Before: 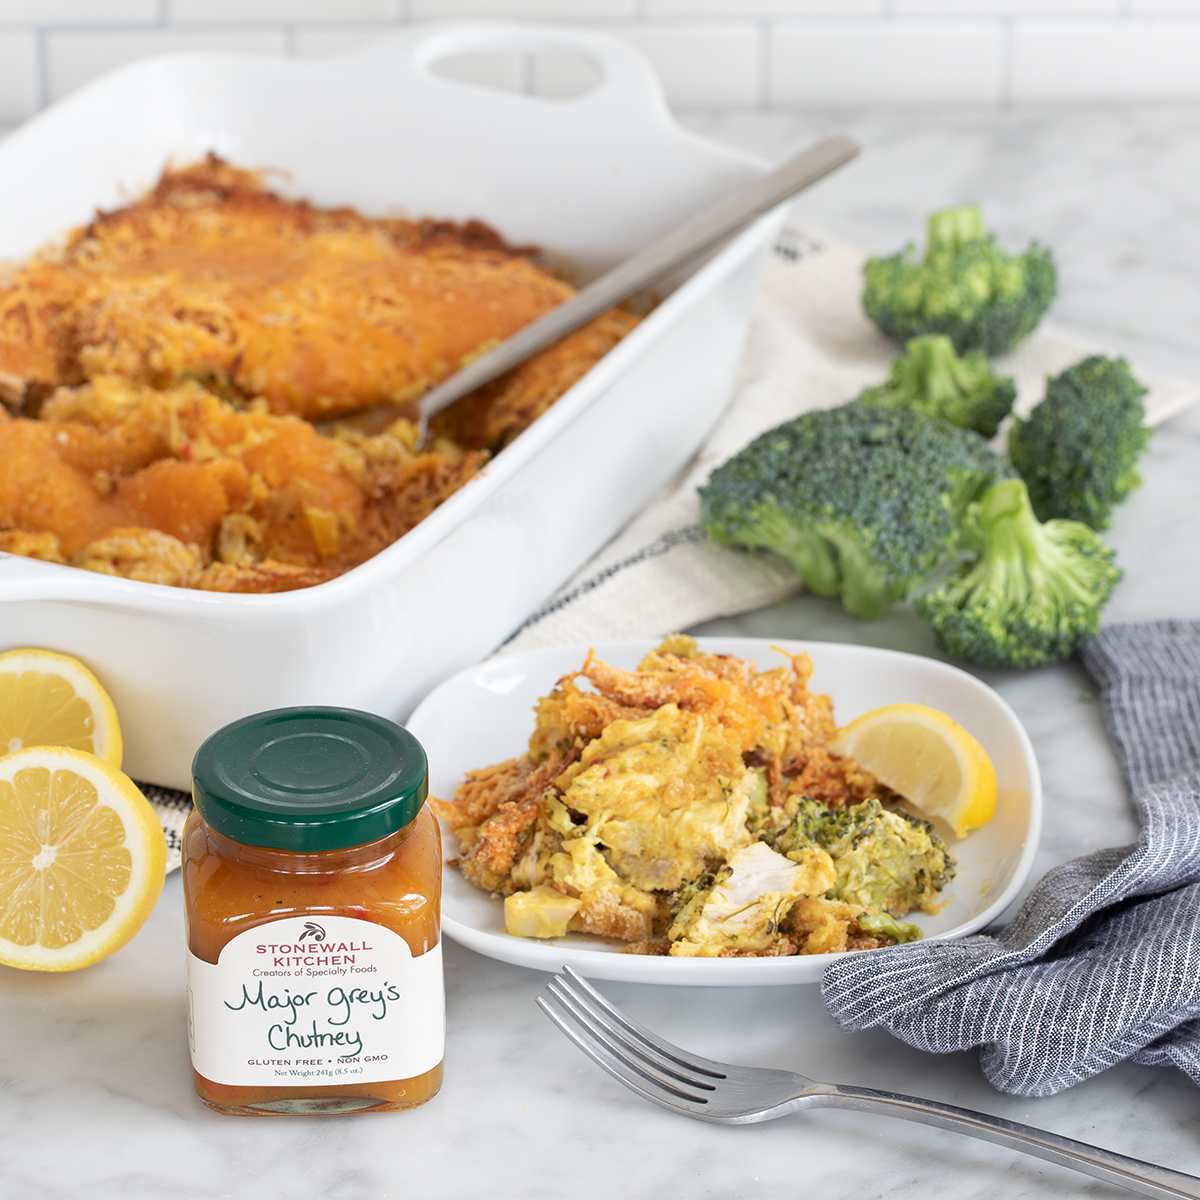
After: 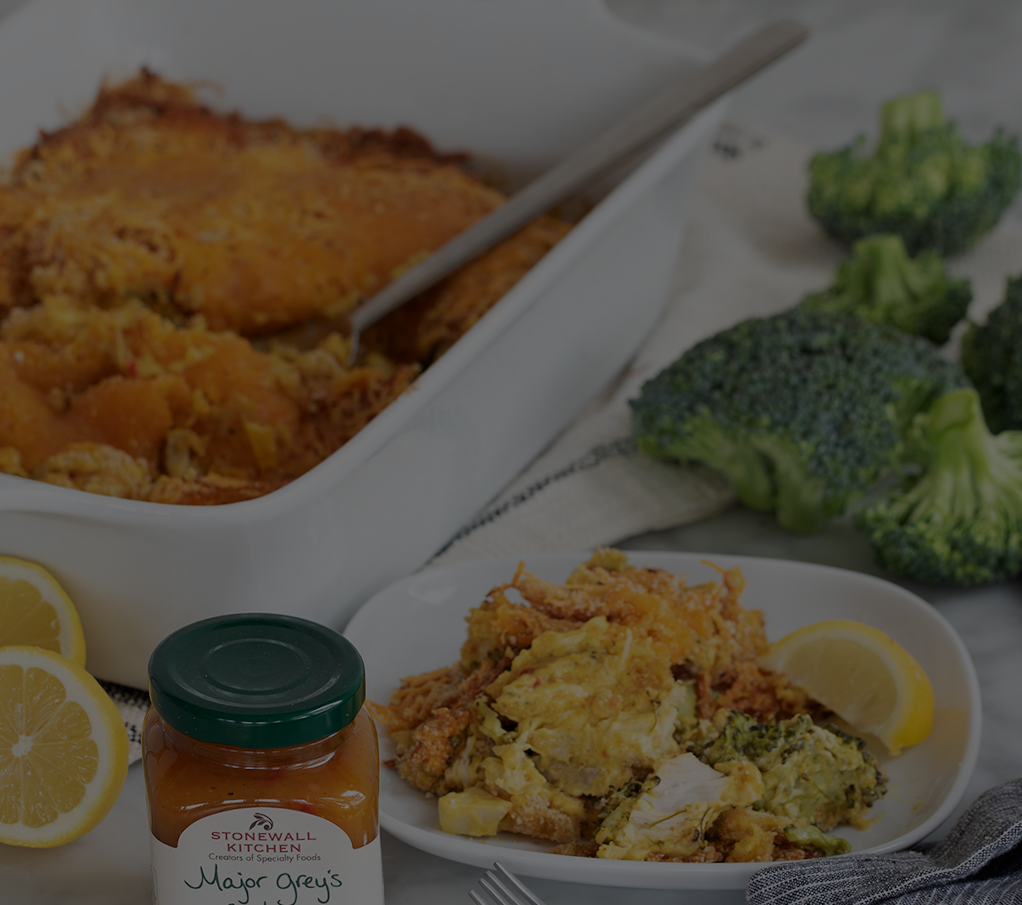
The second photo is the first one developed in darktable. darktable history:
crop: top 7.49%, right 9.717%, bottom 11.943%
rotate and perspective: rotation 0.062°, lens shift (vertical) 0.115, lens shift (horizontal) -0.133, crop left 0.047, crop right 0.94, crop top 0.061, crop bottom 0.94
exposure: exposure -2.446 EV, compensate highlight preservation false
